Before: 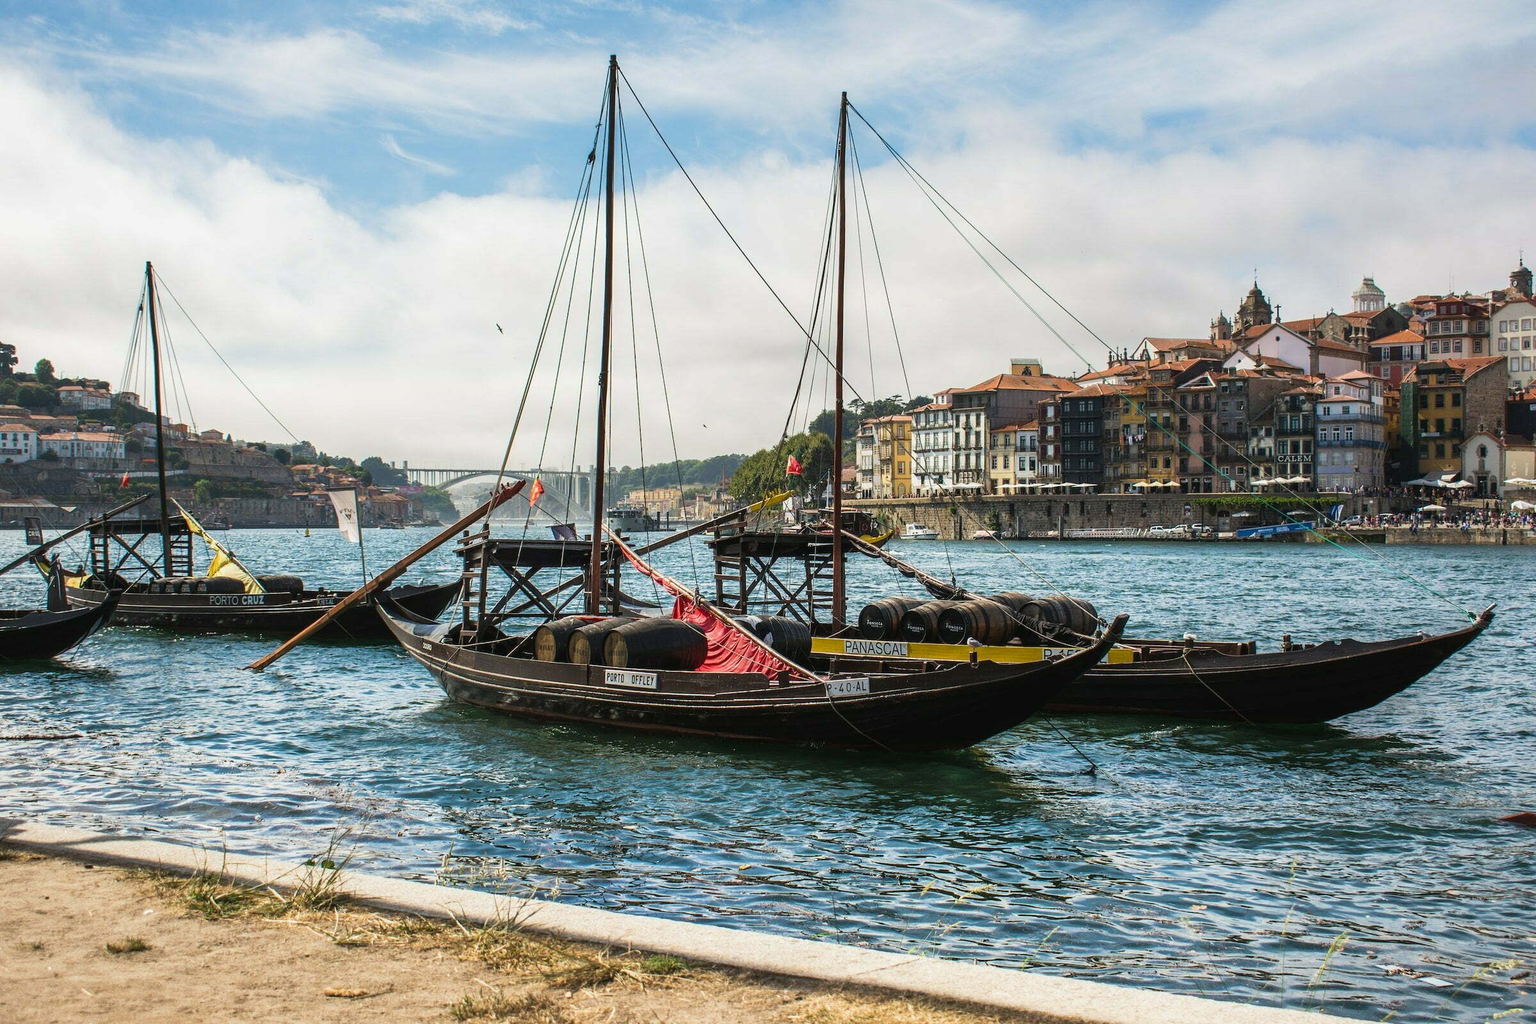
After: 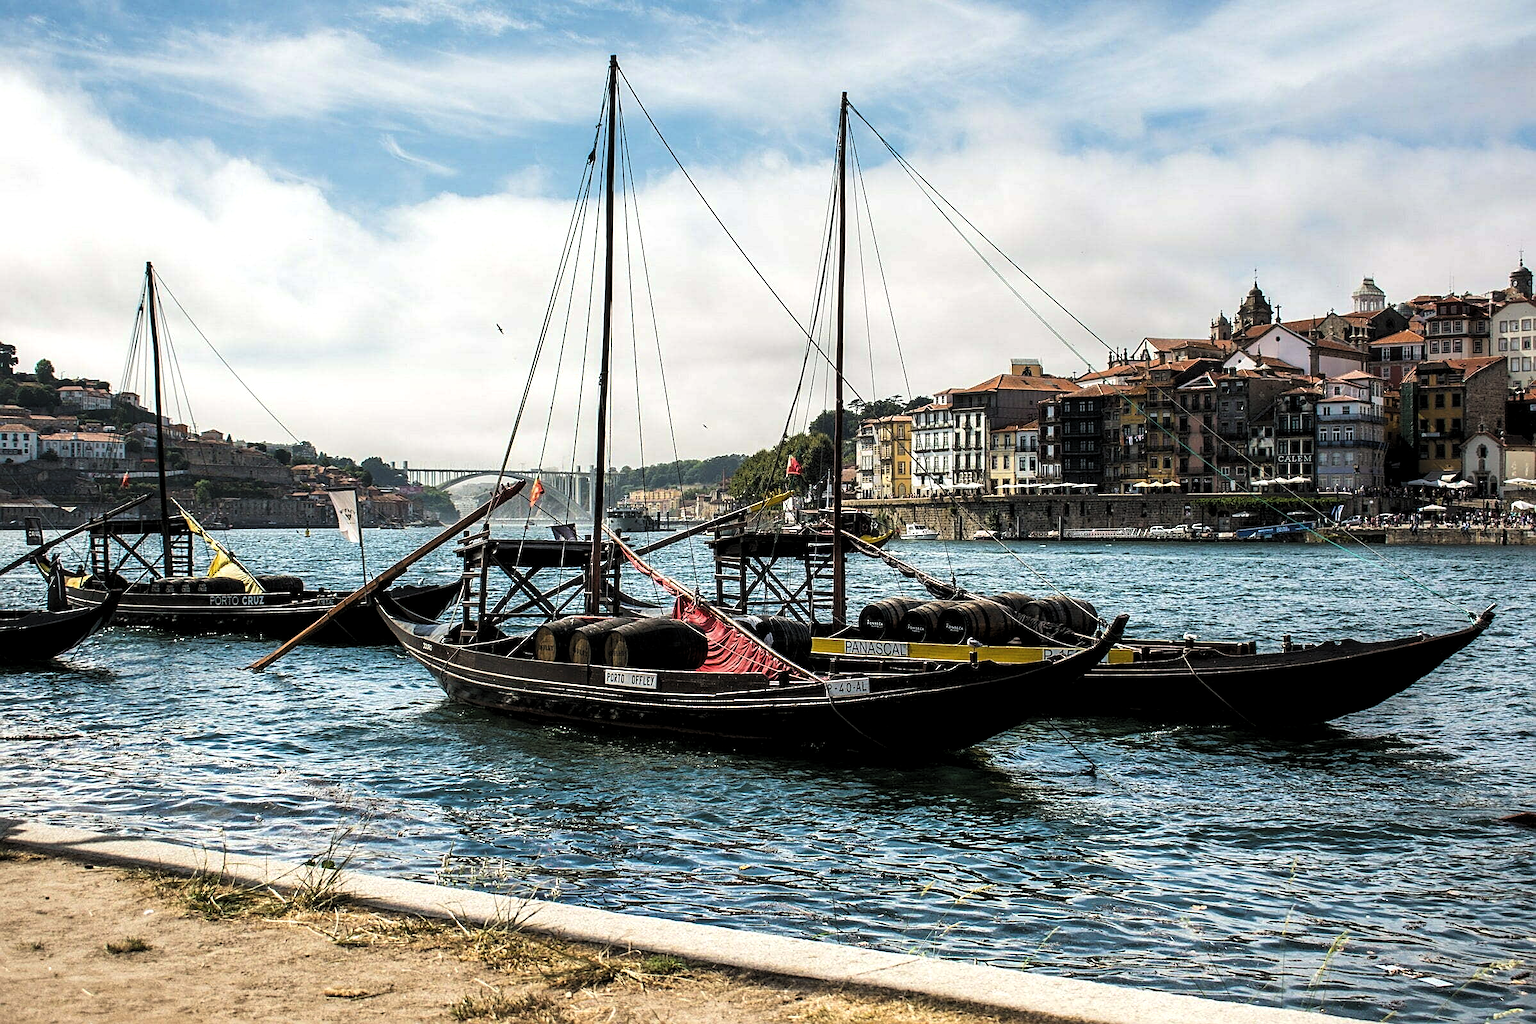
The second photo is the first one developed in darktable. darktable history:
sharpen: on, module defaults
levels: levels [0.116, 0.574, 1]
exposure: exposure 0.244 EV, compensate highlight preservation false
